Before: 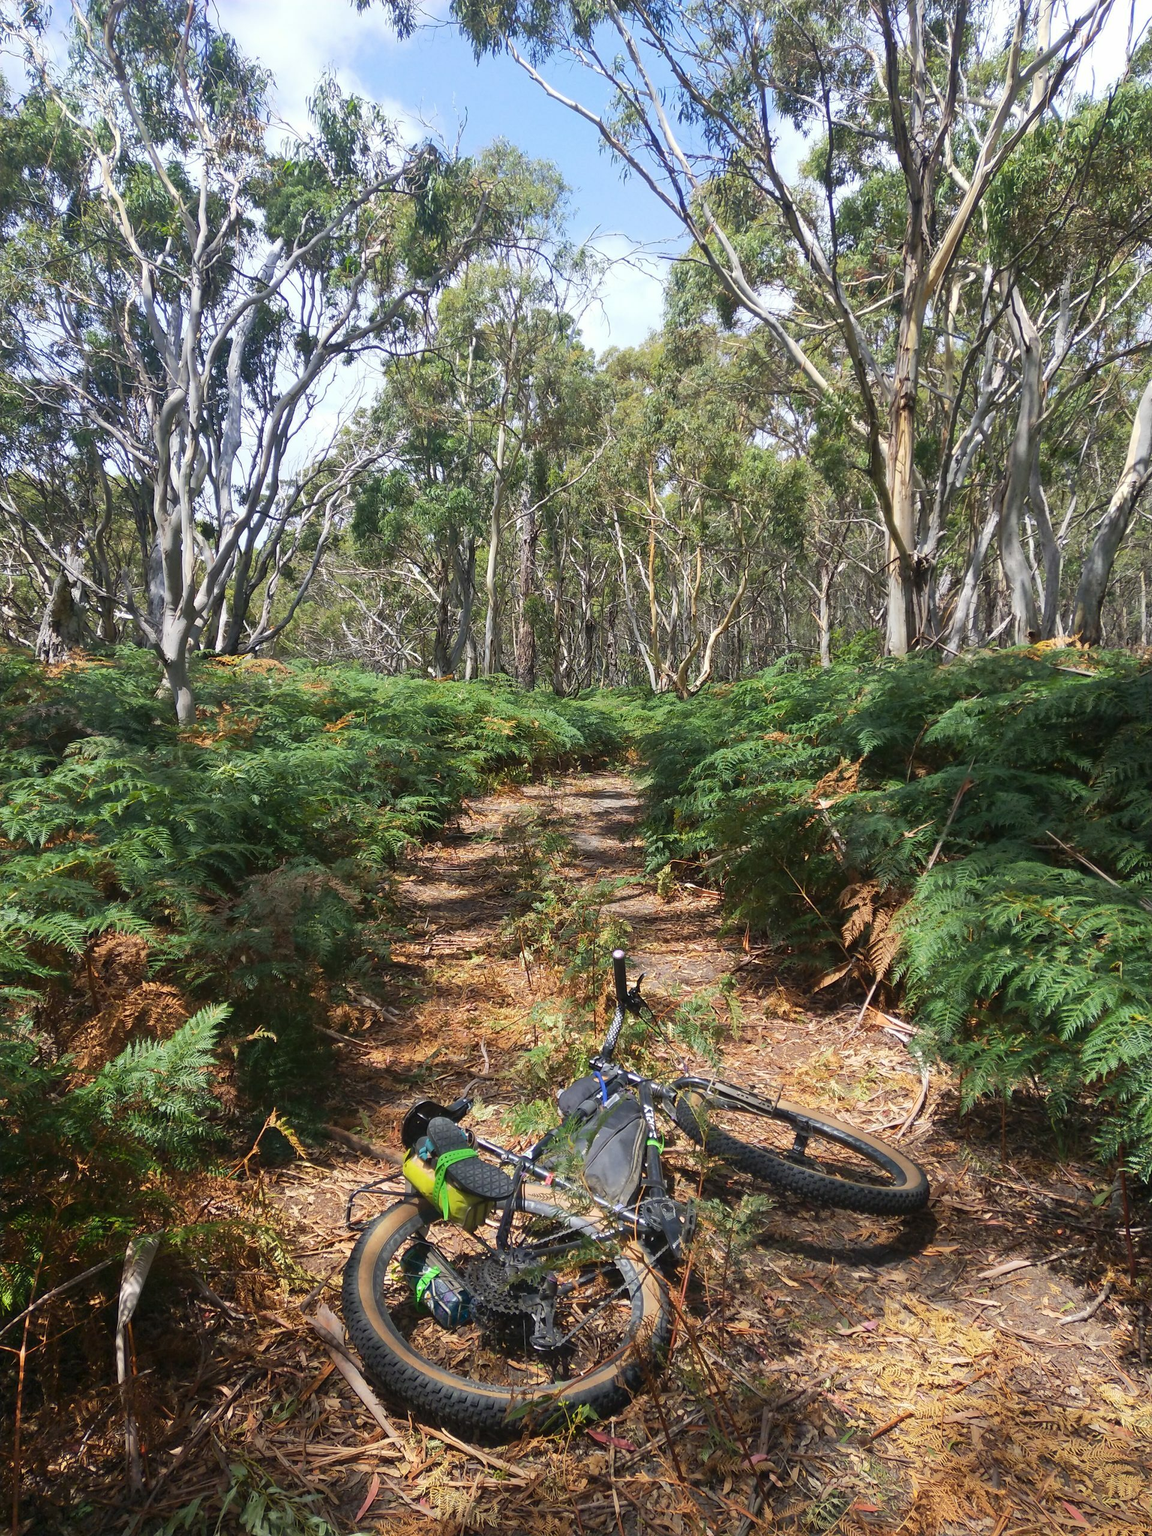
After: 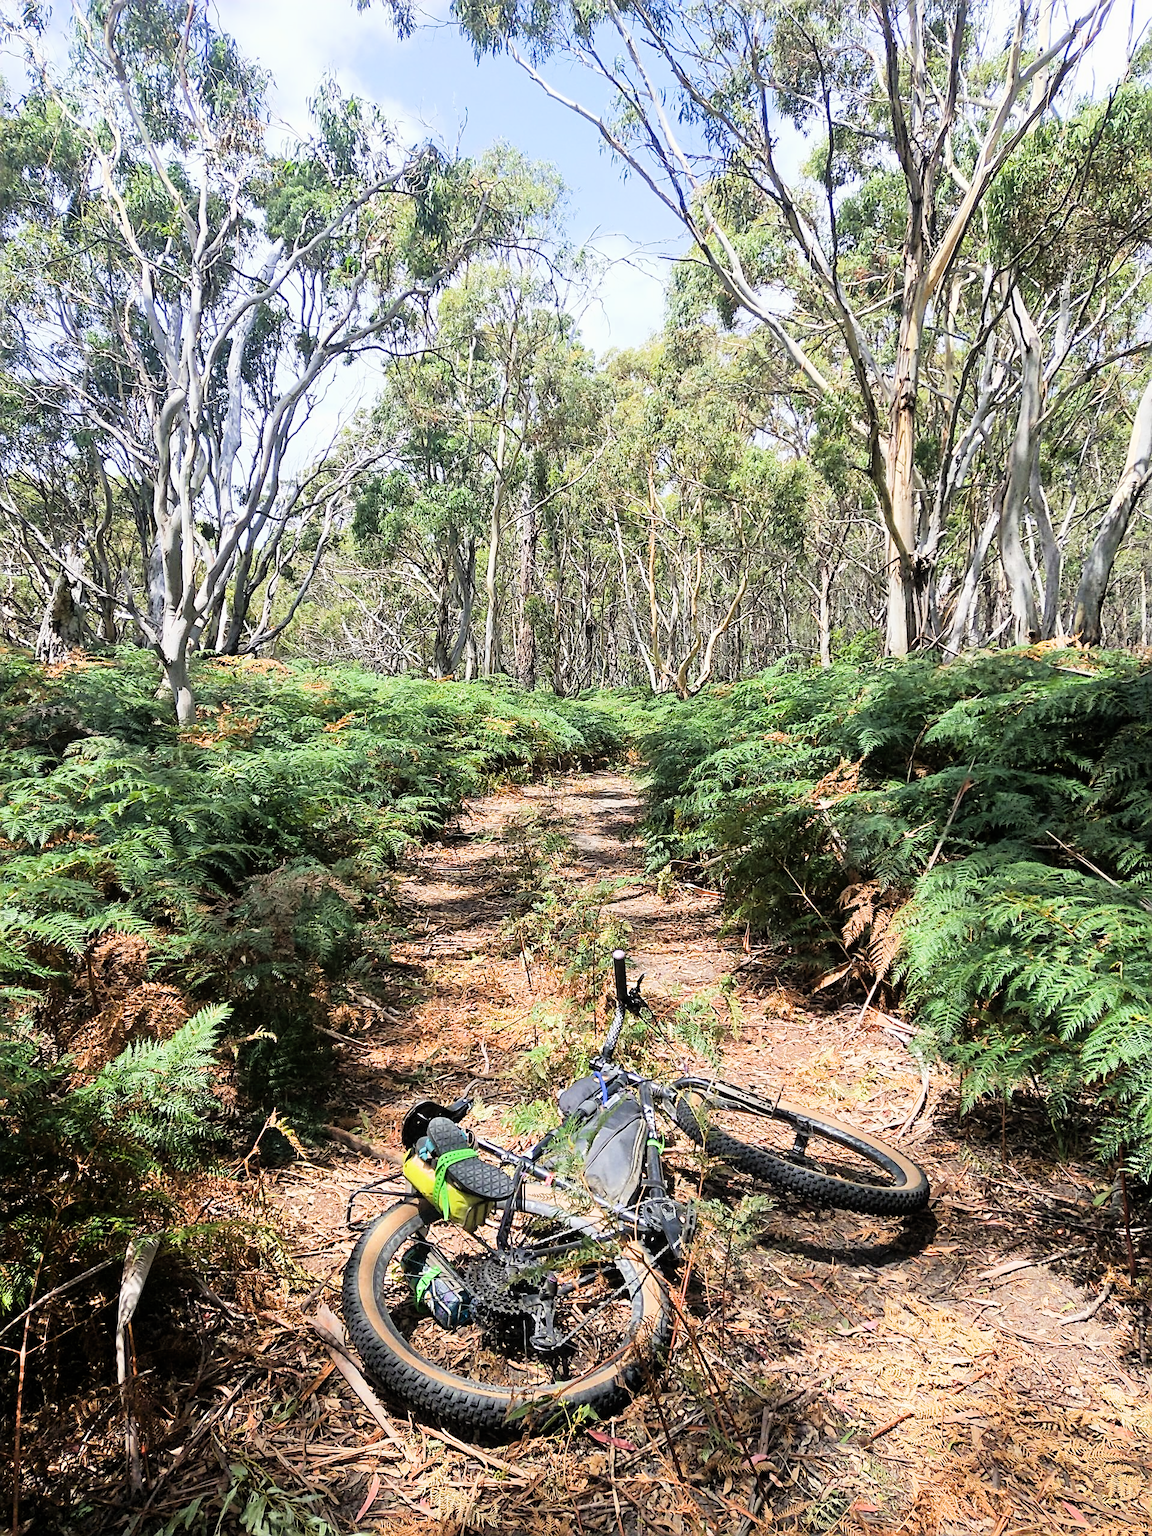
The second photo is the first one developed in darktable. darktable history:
filmic rgb: black relative exposure -5.02 EV, white relative exposure 3.96 EV, hardness 2.88, contrast 1.299
sharpen: radius 2.548, amount 0.633
exposure: black level correction 0, exposure 1.099 EV, compensate highlight preservation false
